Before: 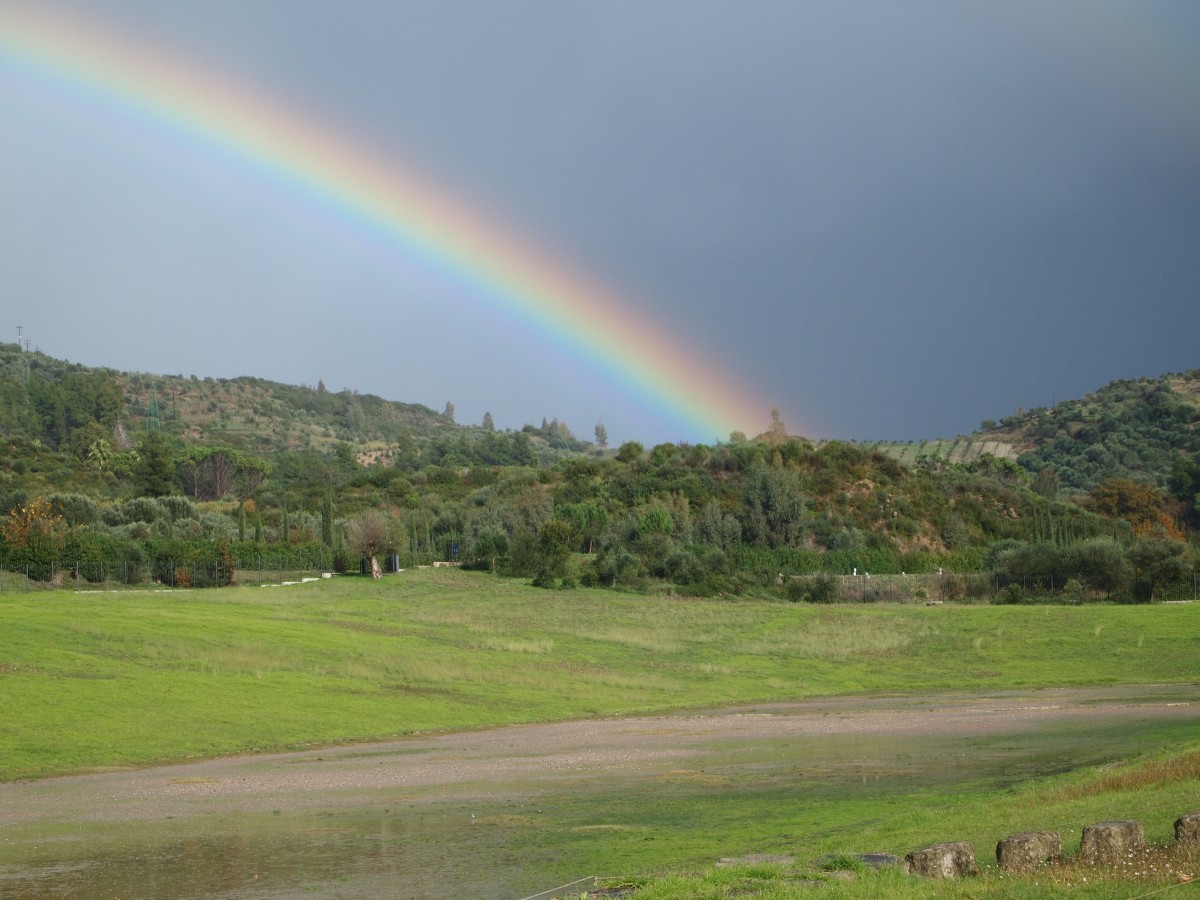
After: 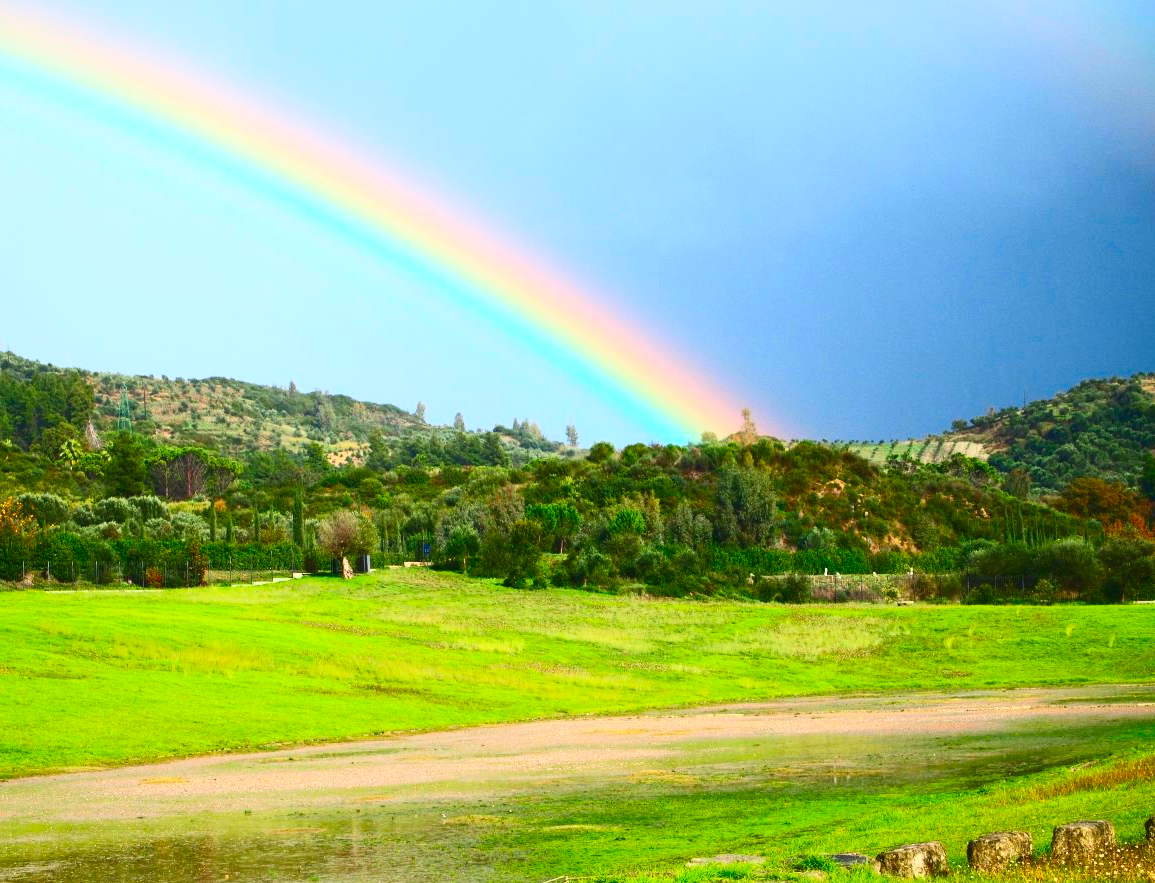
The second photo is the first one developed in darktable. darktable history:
crop and rotate: left 2.486%, right 1.191%, bottom 1.843%
contrast brightness saturation: contrast 0.602, brightness 0.34, saturation 0.142
color correction: highlights b* -0.01, saturation 2.17
